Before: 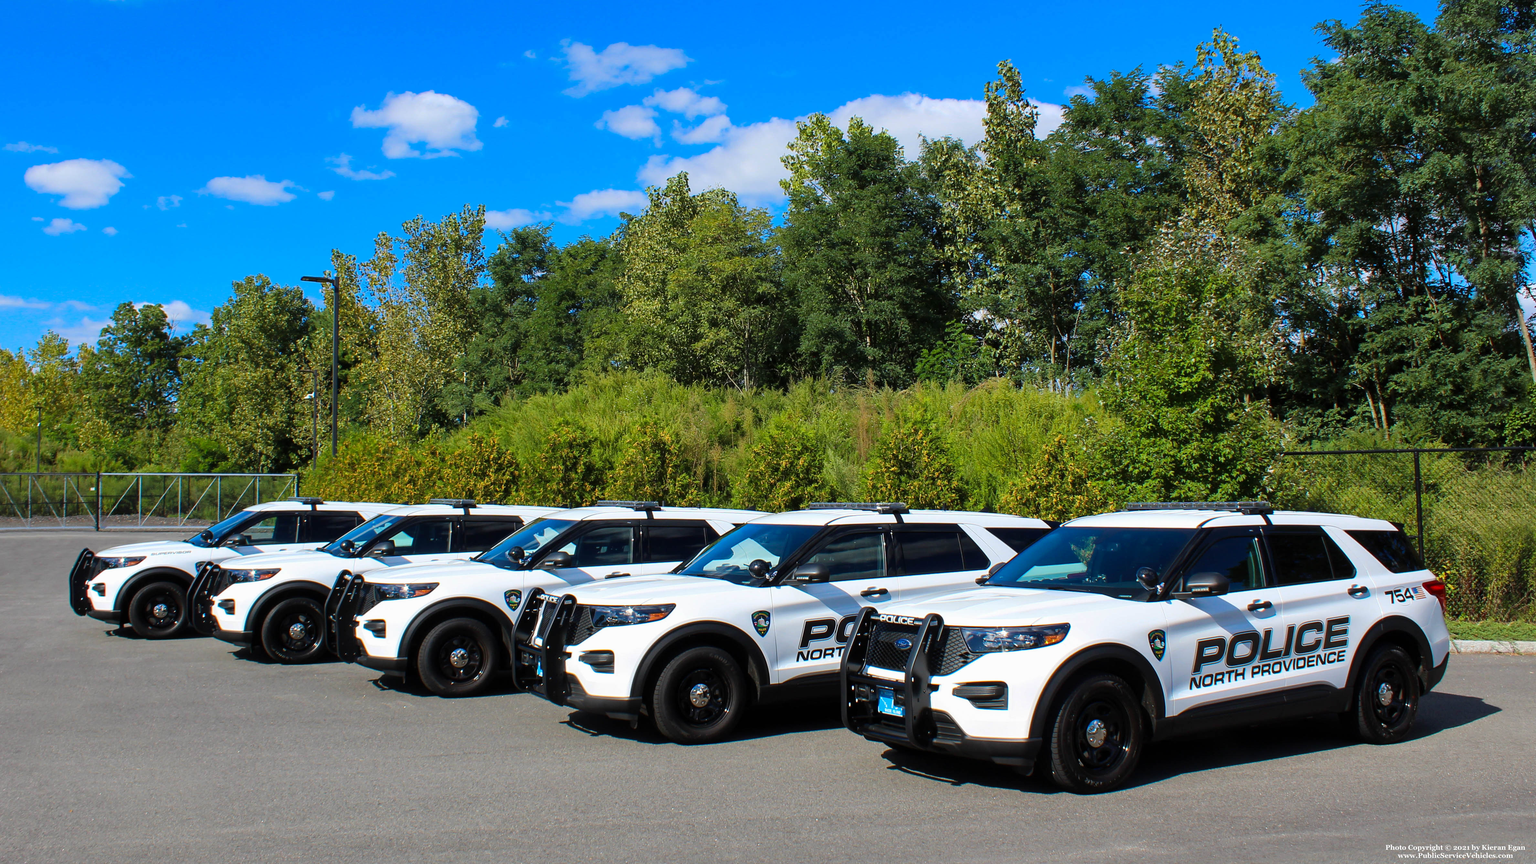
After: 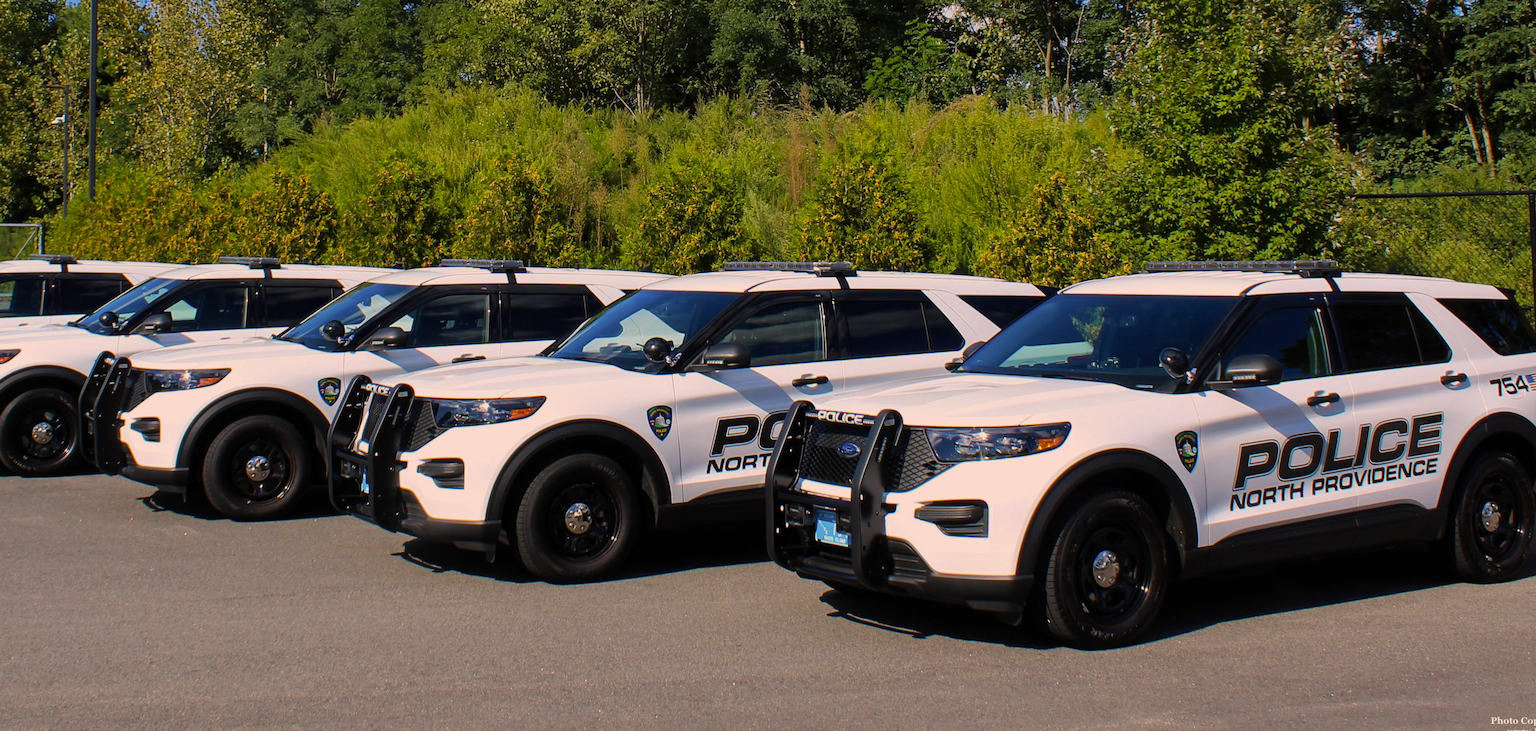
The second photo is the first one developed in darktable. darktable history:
color correction: highlights a* 11.94, highlights b* 11.8
exposure: exposure -0.371 EV, compensate highlight preservation false
crop and rotate: left 17.312%, top 35.458%, right 7.536%, bottom 0.878%
